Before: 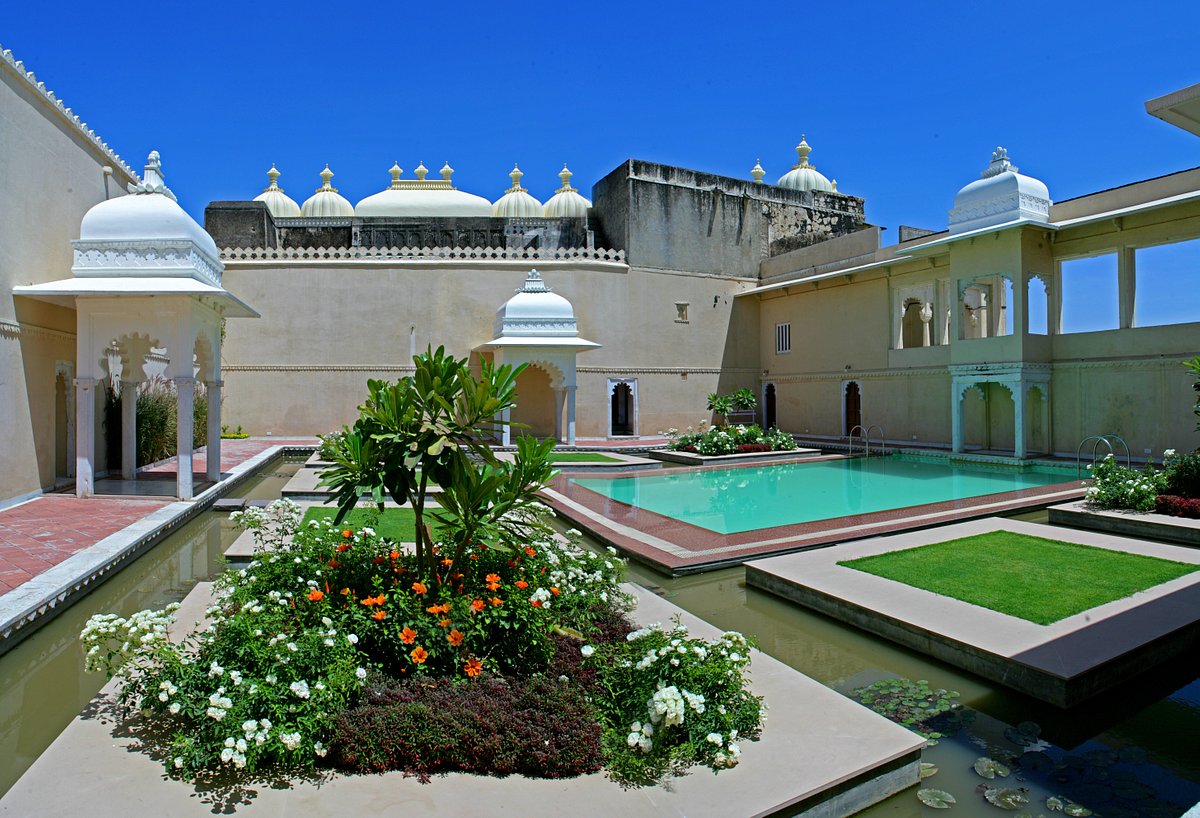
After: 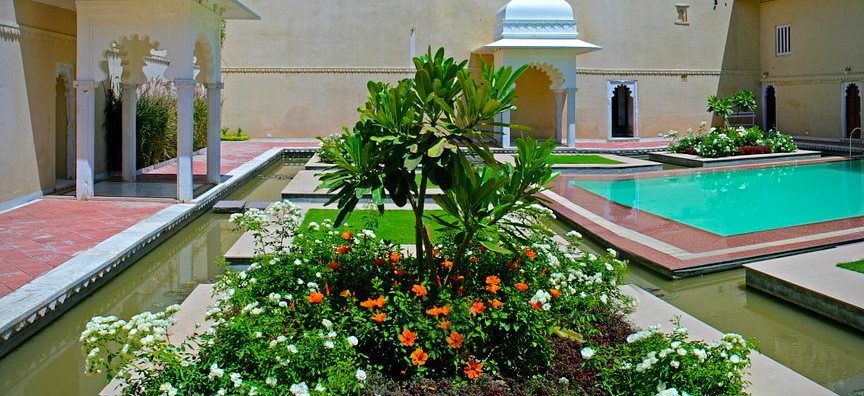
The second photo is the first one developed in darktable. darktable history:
vignetting: fall-off radius 60.92%
exposure: compensate highlight preservation false
tone equalizer: on, module defaults
crop: top 36.498%, right 27.964%, bottom 14.995%
color balance rgb: perceptual saturation grading › global saturation 25%, perceptual brilliance grading › mid-tones 10%, perceptual brilliance grading › shadows 15%, global vibrance 20%
